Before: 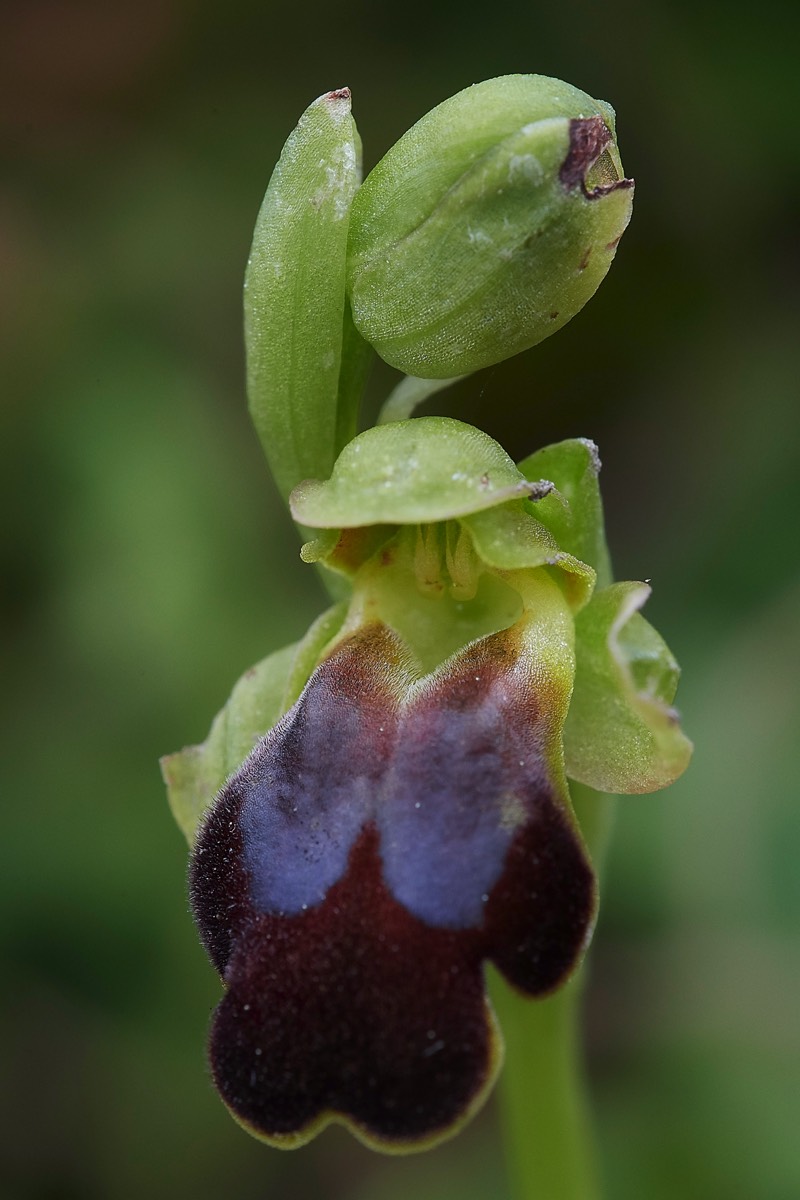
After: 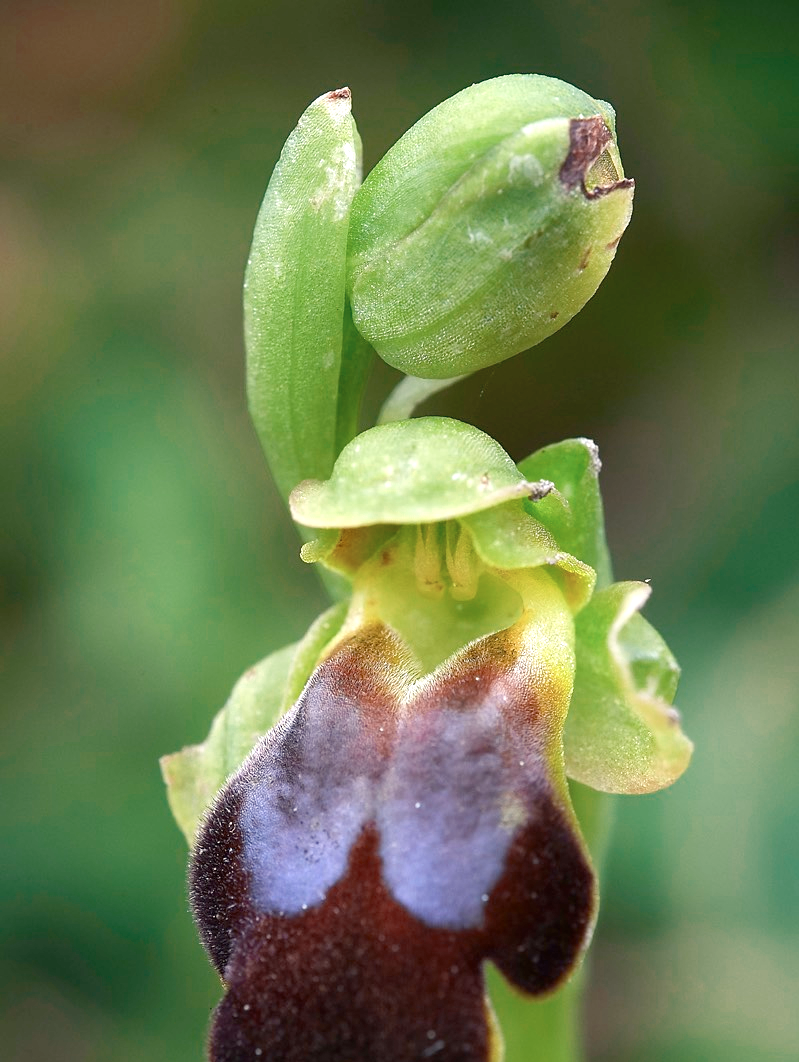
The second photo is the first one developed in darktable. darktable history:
color zones: curves: ch0 [(0, 0.5) (0.125, 0.4) (0.25, 0.5) (0.375, 0.4) (0.5, 0.4) (0.625, 0.6) (0.75, 0.6) (0.875, 0.5)]; ch1 [(0, 0.35) (0.125, 0.45) (0.25, 0.35) (0.375, 0.35) (0.5, 0.35) (0.625, 0.35) (0.75, 0.45) (0.875, 0.35)]; ch2 [(0, 0.6) (0.125, 0.5) (0.25, 0.5) (0.375, 0.6) (0.5, 0.6) (0.625, 0.5) (0.75, 0.5) (0.875, 0.5)]
exposure: black level correction 0, exposure 1.001 EV, compensate highlight preservation false
color balance rgb: highlights gain › chroma 2.149%, highlights gain › hue 74.26°, linear chroma grading › global chroma 14.674%, perceptual saturation grading › global saturation 9.916%
crop and rotate: top 0%, bottom 11.497%
